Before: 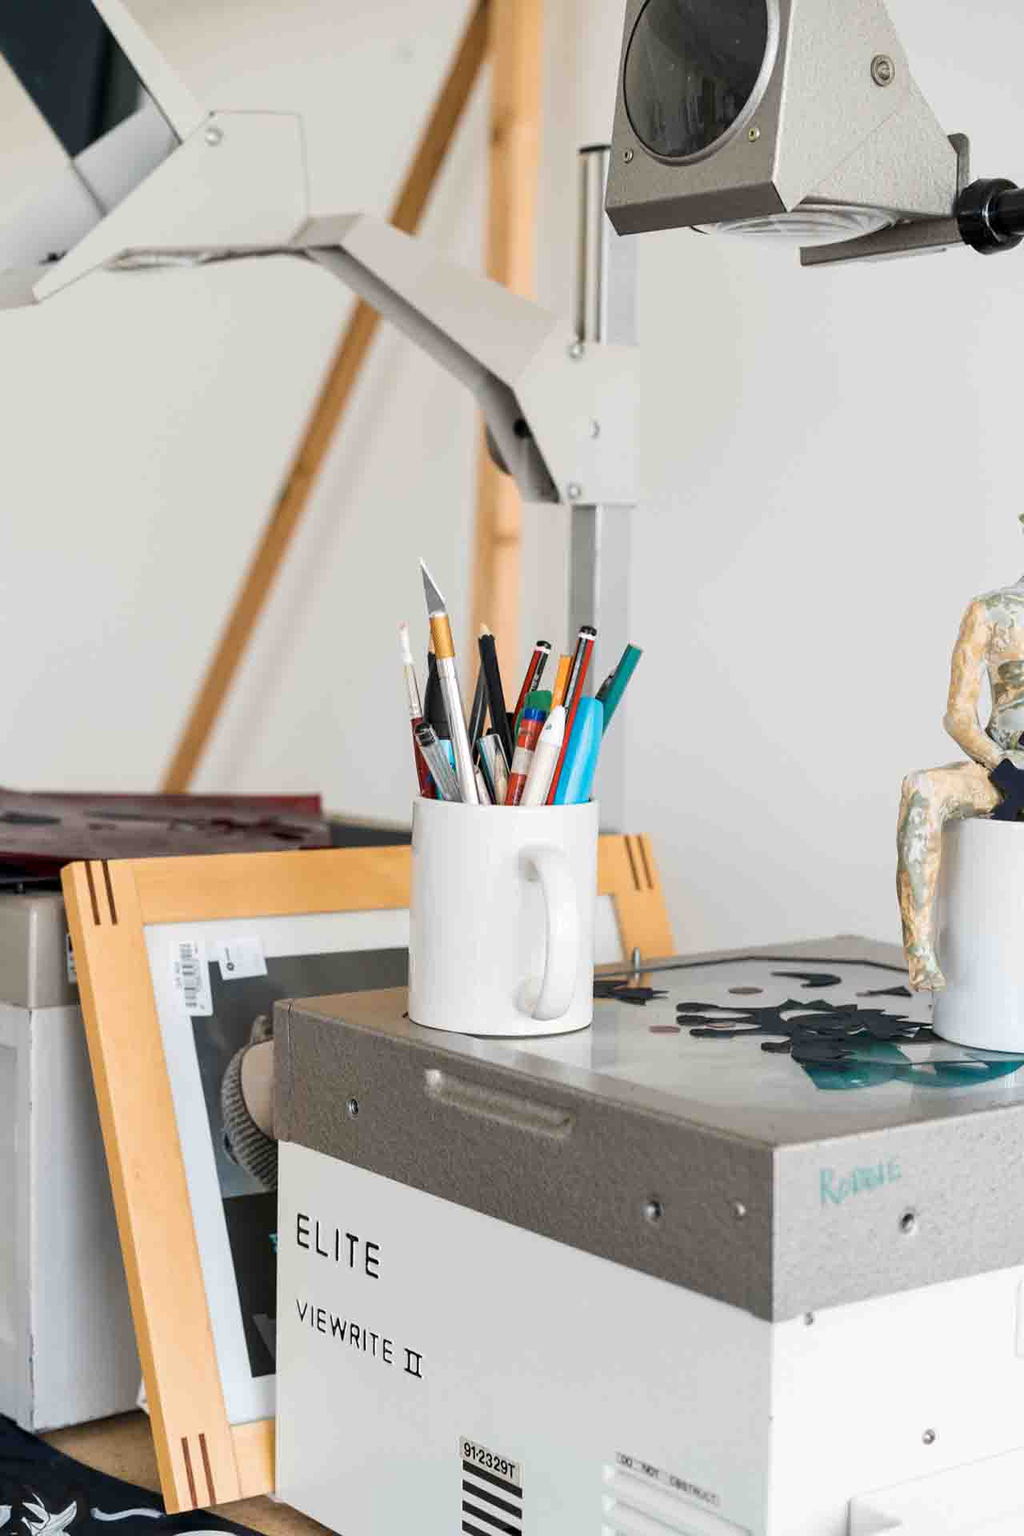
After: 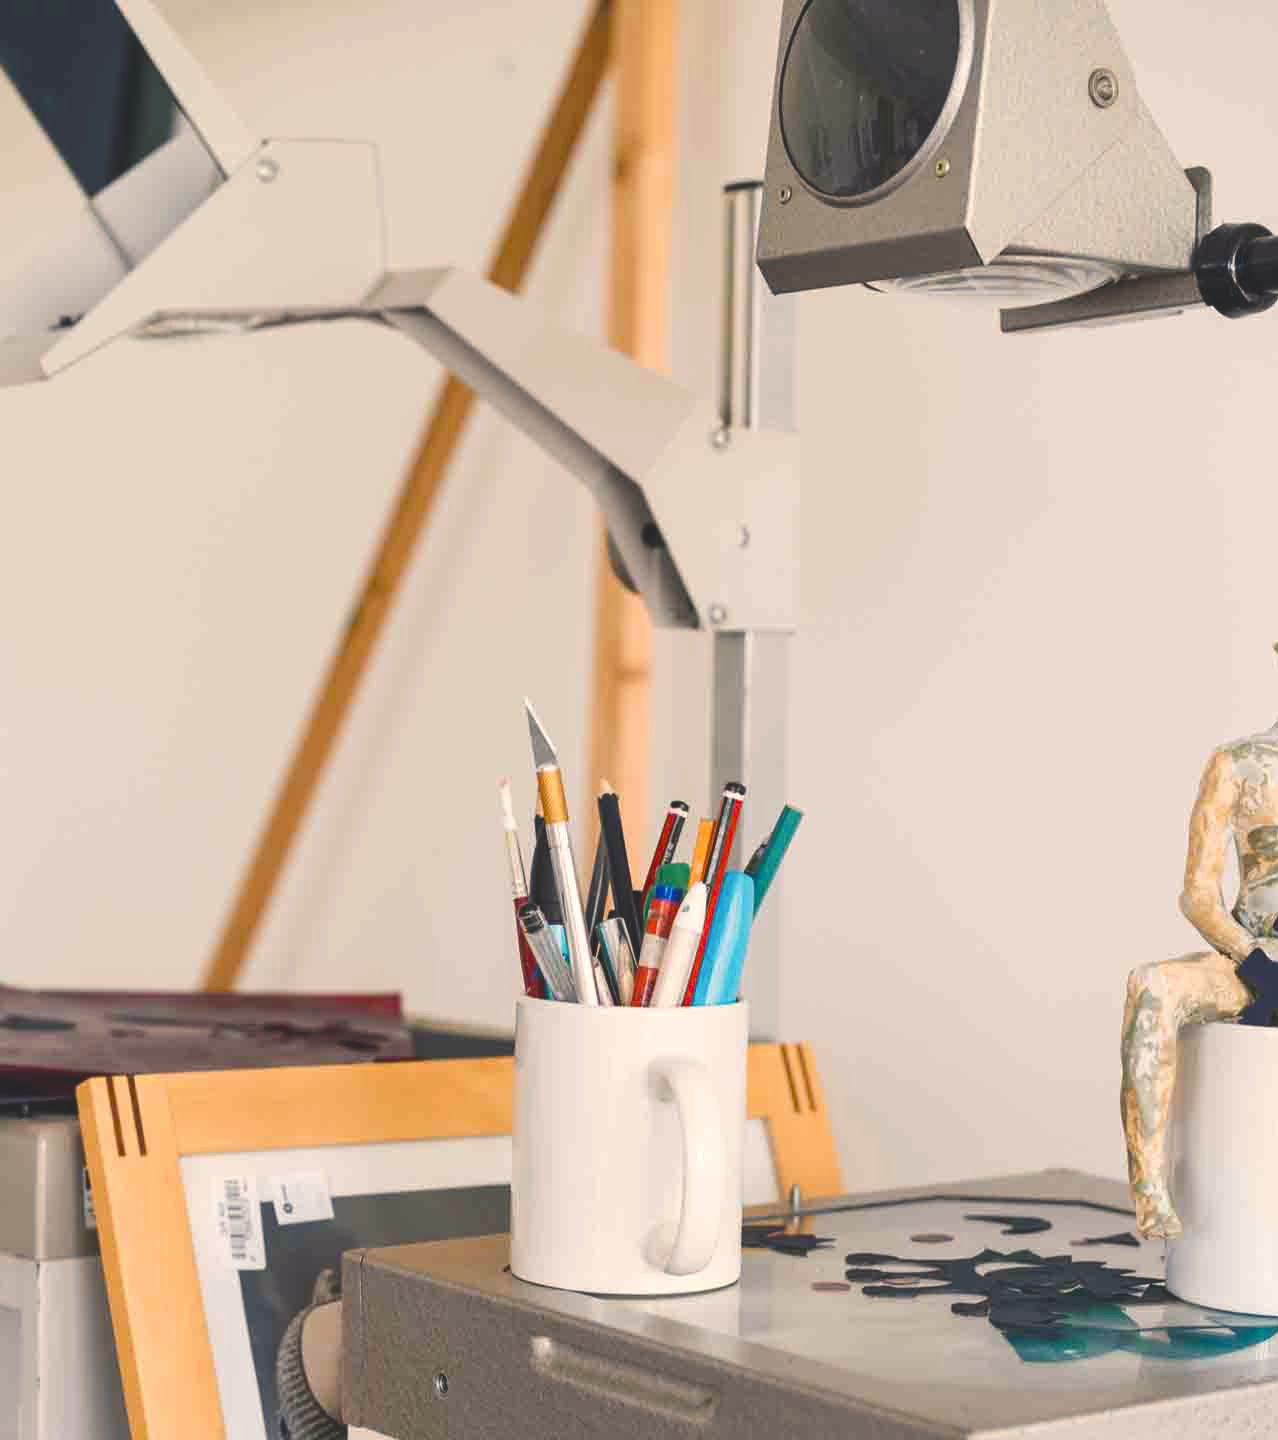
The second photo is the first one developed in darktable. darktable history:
crop: bottom 24.967%
color balance rgb: shadows lift › chroma 2%, shadows lift › hue 247.2°, power › chroma 0.3%, power › hue 25.2°, highlights gain › chroma 3%, highlights gain › hue 60°, global offset › luminance 2%, perceptual saturation grading › global saturation 20%, perceptual saturation grading › highlights -20%, perceptual saturation grading › shadows 30%
